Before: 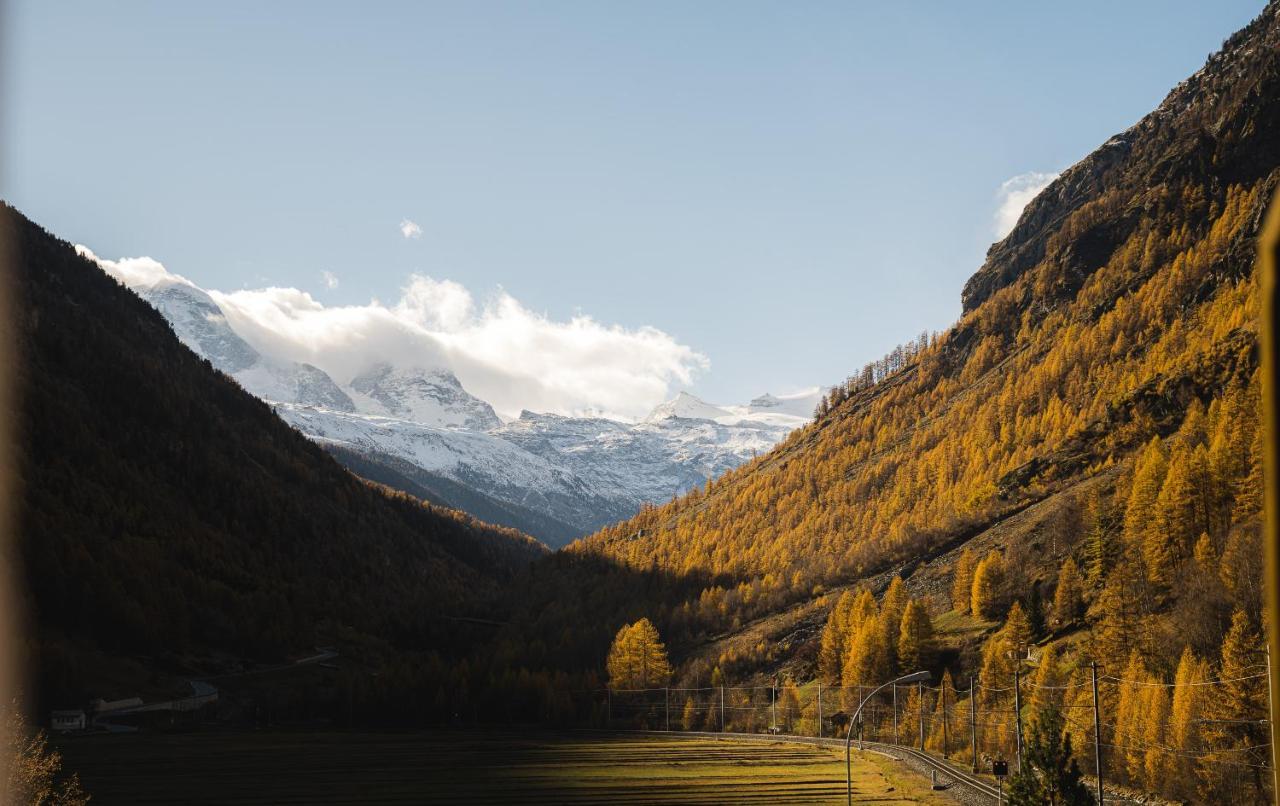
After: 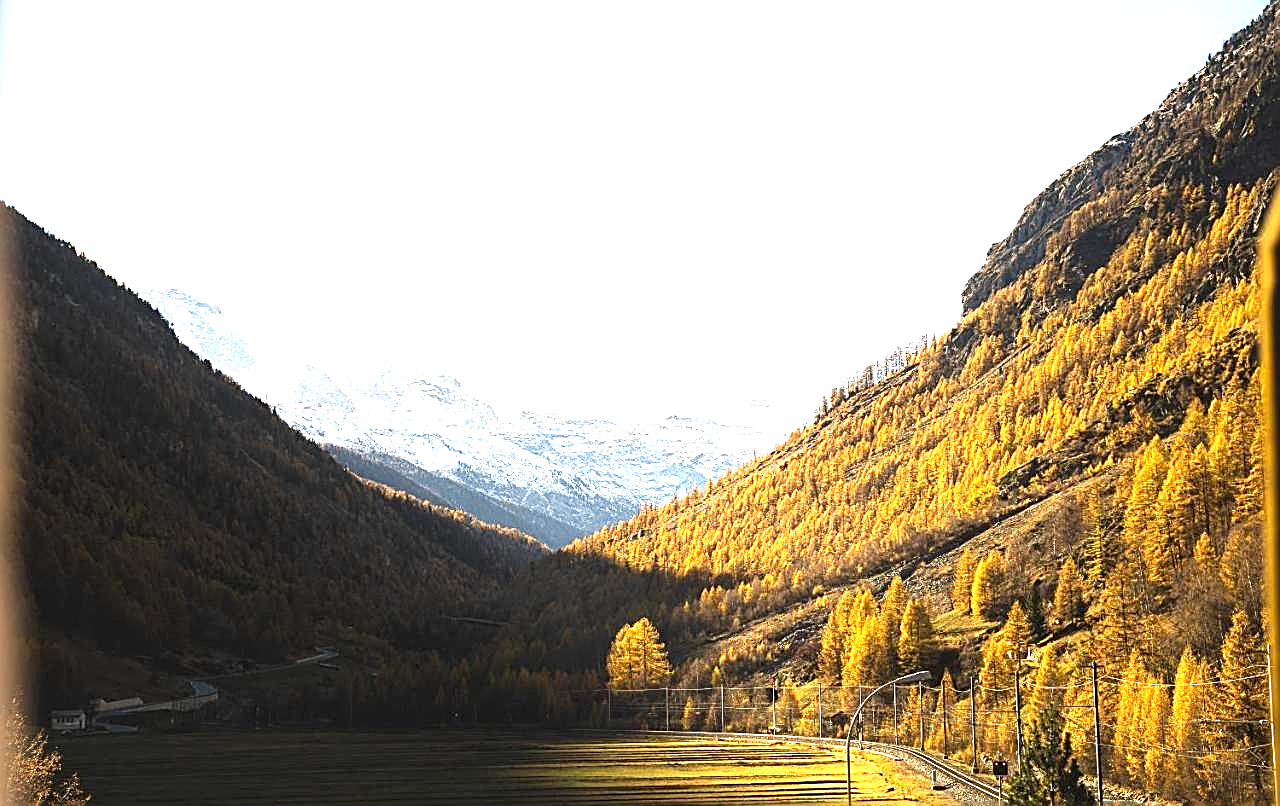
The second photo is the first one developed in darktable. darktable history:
sharpen: amount 0.912
exposure: black level correction 0.001, exposure 1.808 EV, compensate exposure bias true, compensate highlight preservation false
